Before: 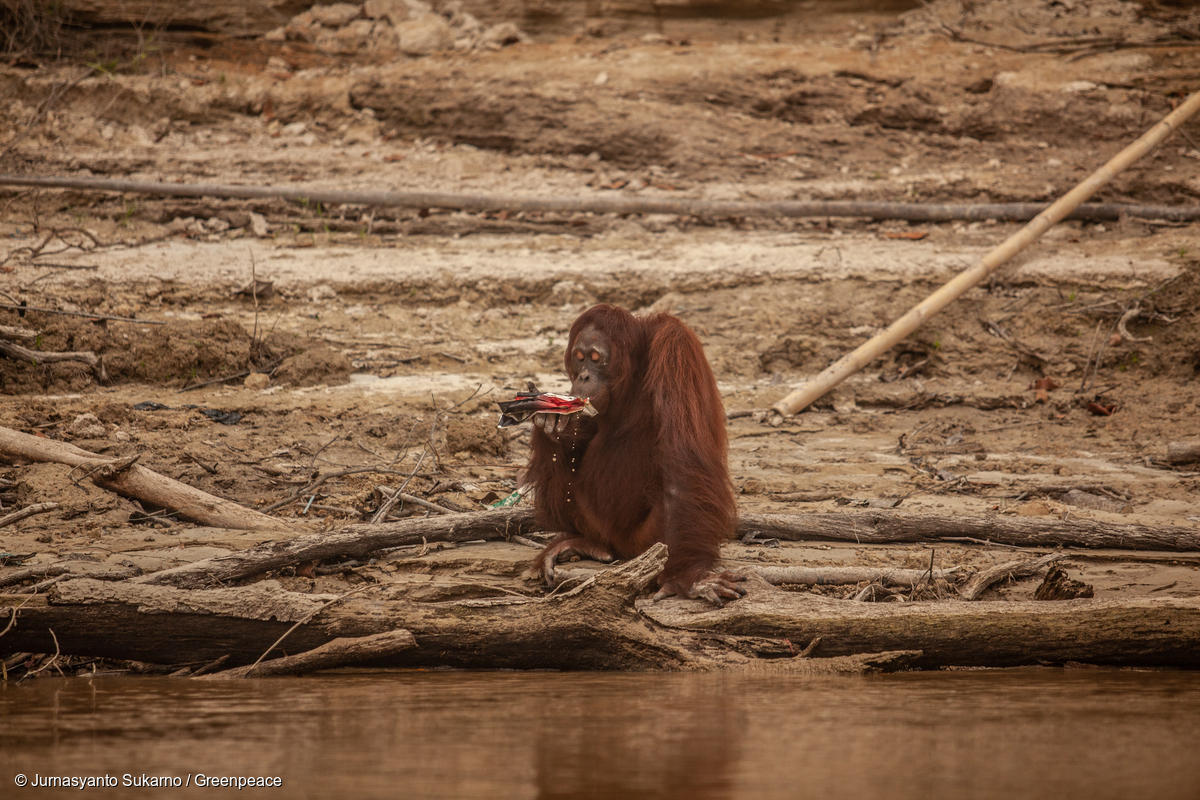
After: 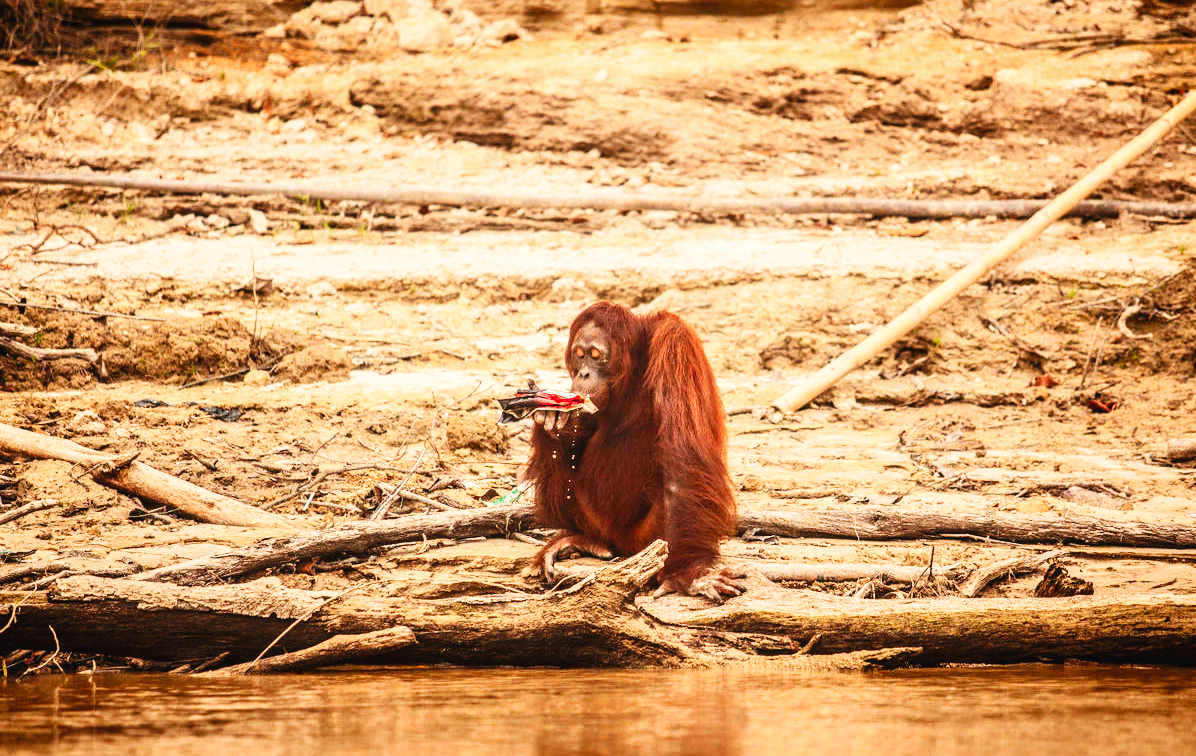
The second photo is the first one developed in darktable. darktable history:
contrast brightness saturation: contrast 0.2, brightness 0.16, saturation 0.22
crop: top 0.448%, right 0.264%, bottom 5.045%
base curve: curves: ch0 [(0, 0.003) (0.001, 0.002) (0.006, 0.004) (0.02, 0.022) (0.048, 0.086) (0.094, 0.234) (0.162, 0.431) (0.258, 0.629) (0.385, 0.8) (0.548, 0.918) (0.751, 0.988) (1, 1)], preserve colors none
